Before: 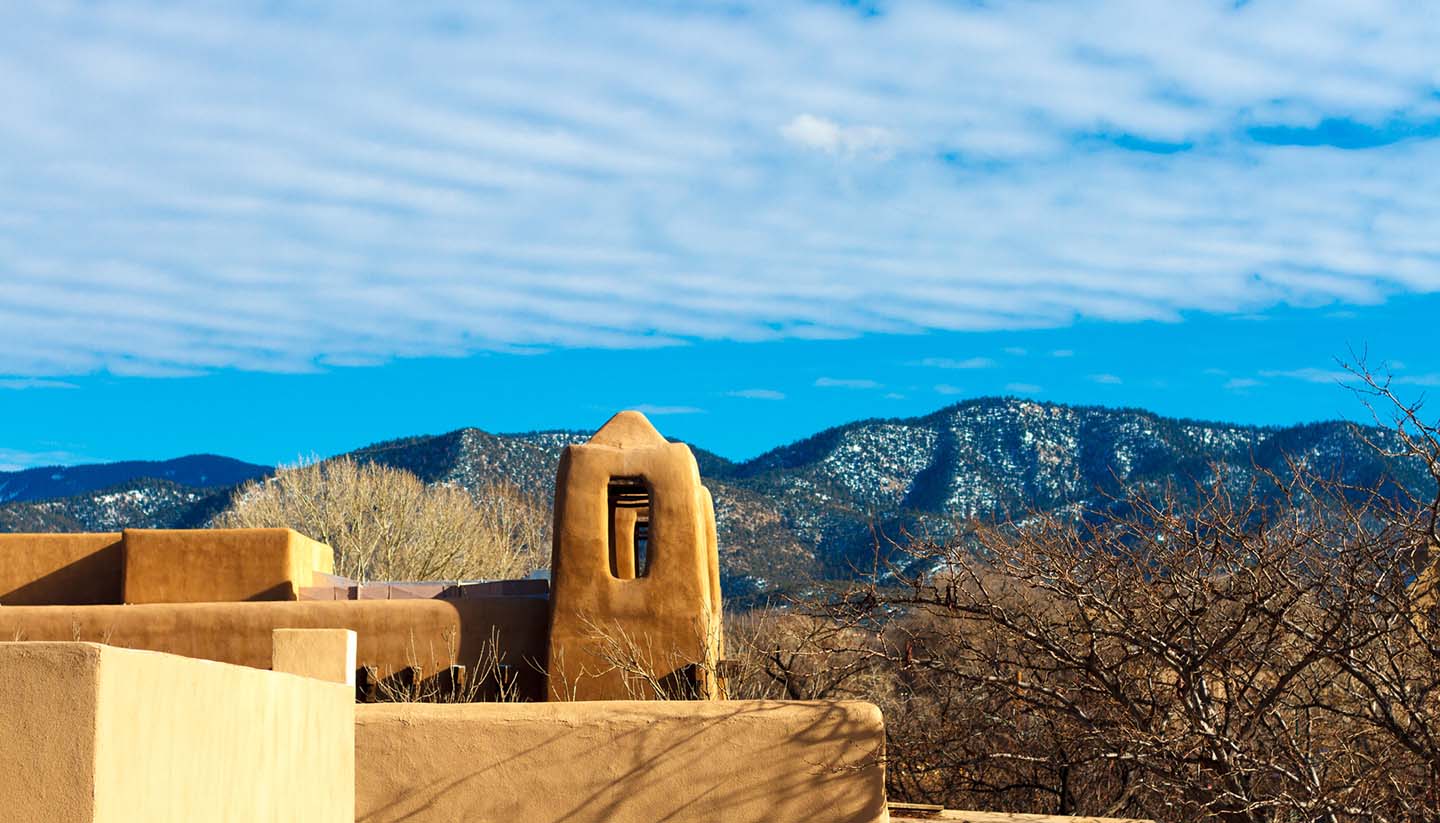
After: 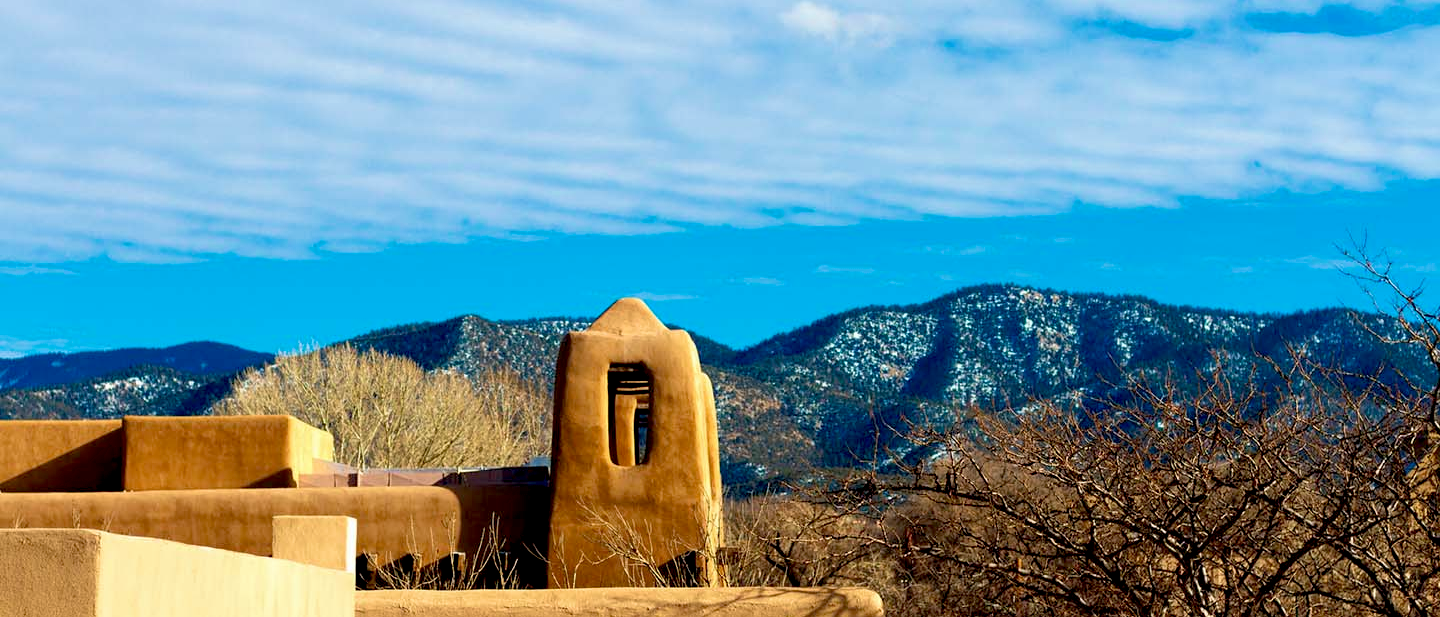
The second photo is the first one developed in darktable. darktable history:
exposure: black level correction 0.016, exposure -0.009 EV, compensate highlight preservation false
velvia: on, module defaults
crop: top 13.819%, bottom 11.169%
